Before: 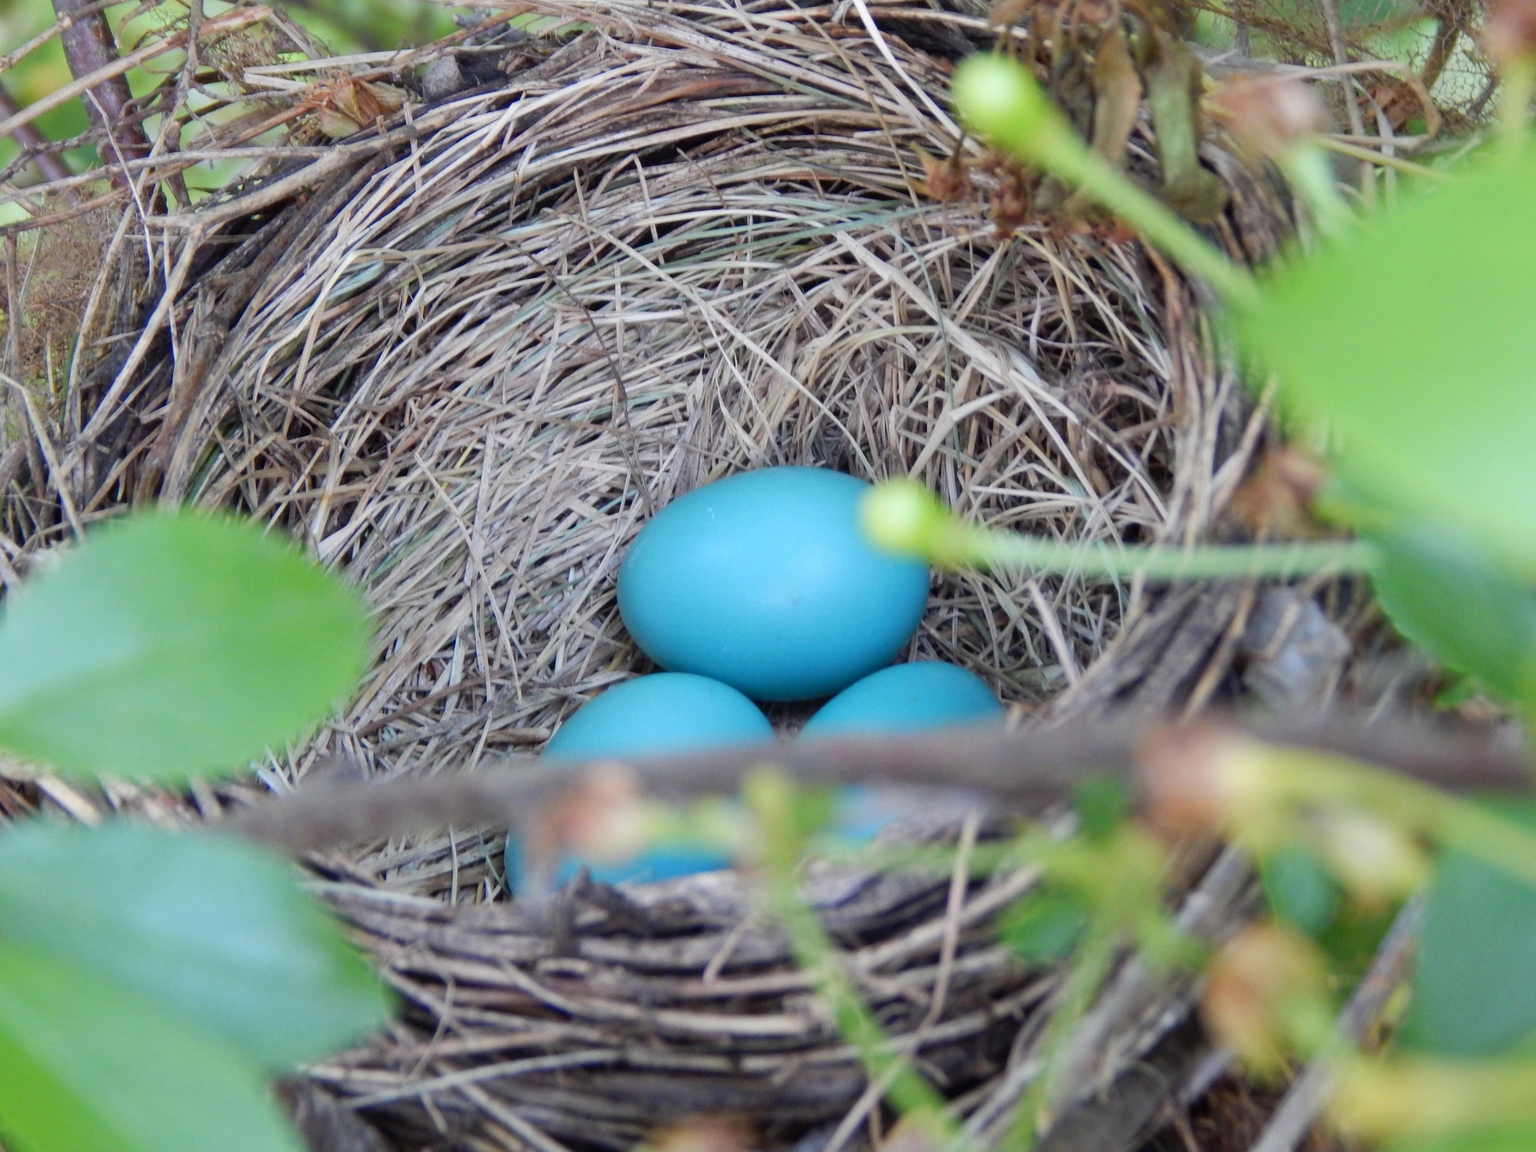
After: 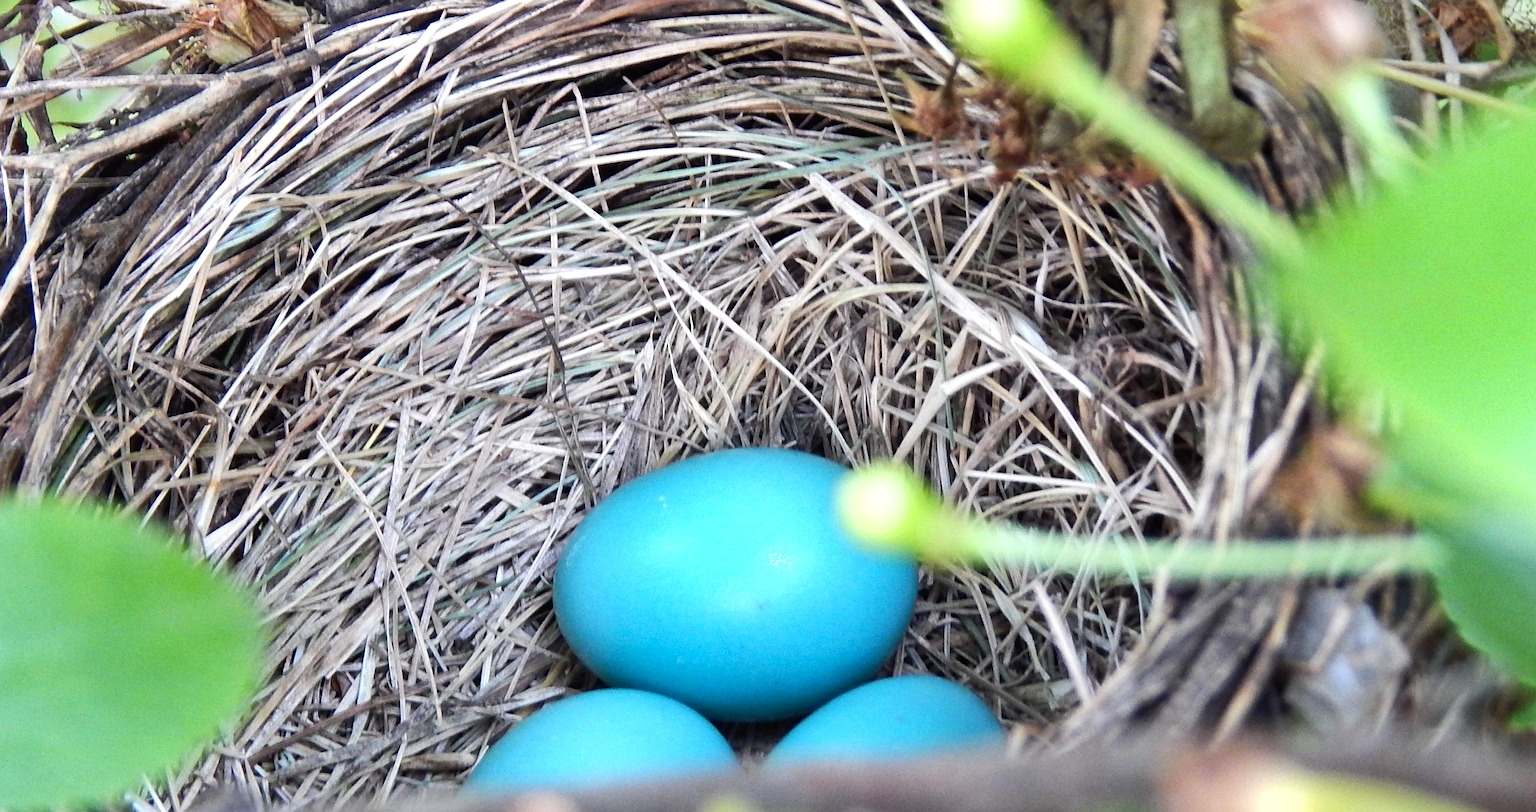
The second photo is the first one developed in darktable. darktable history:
tone equalizer: -8 EV -0.75 EV, -7 EV -0.7 EV, -6 EV -0.6 EV, -5 EV -0.4 EV, -3 EV 0.4 EV, -2 EV 0.6 EV, -1 EV 0.7 EV, +0 EV 0.75 EV, edges refinement/feathering 500, mask exposure compensation -1.57 EV, preserve details no
sharpen: on, module defaults
crop and rotate: left 9.345%, top 7.22%, right 4.982%, bottom 32.331%
shadows and highlights: shadows 60, soften with gaussian
